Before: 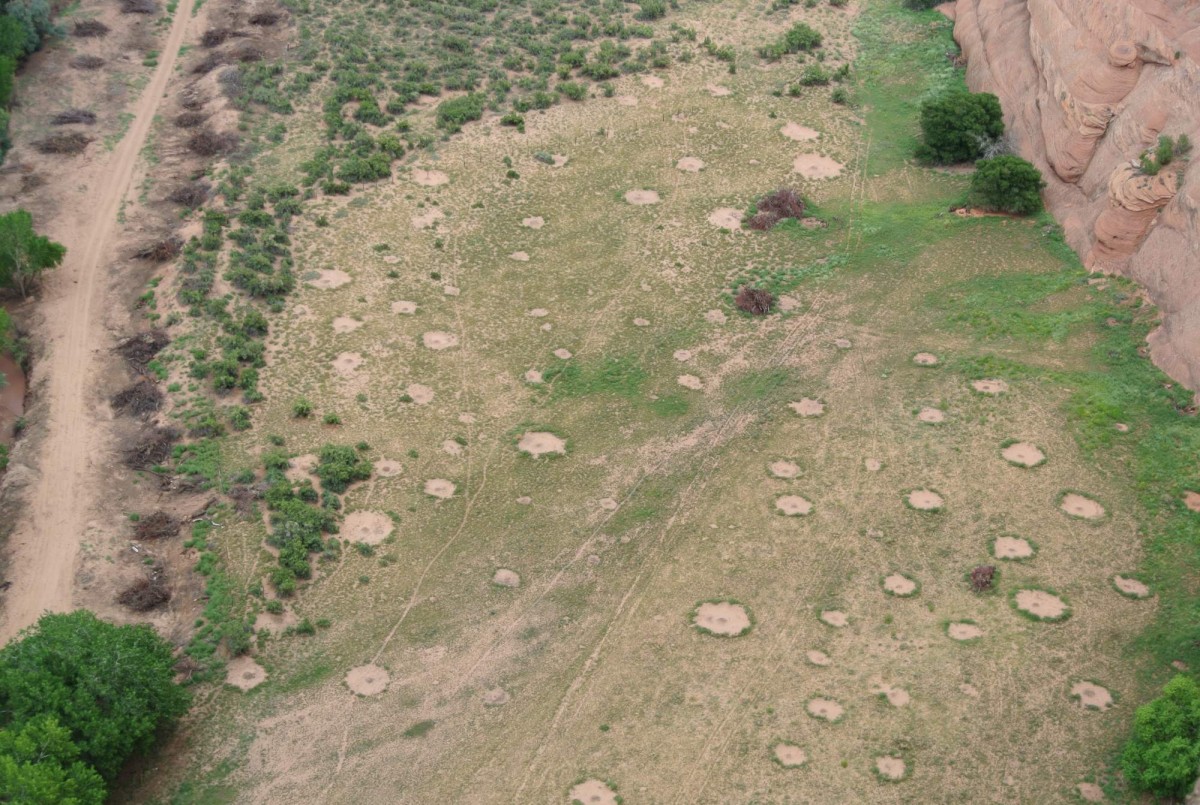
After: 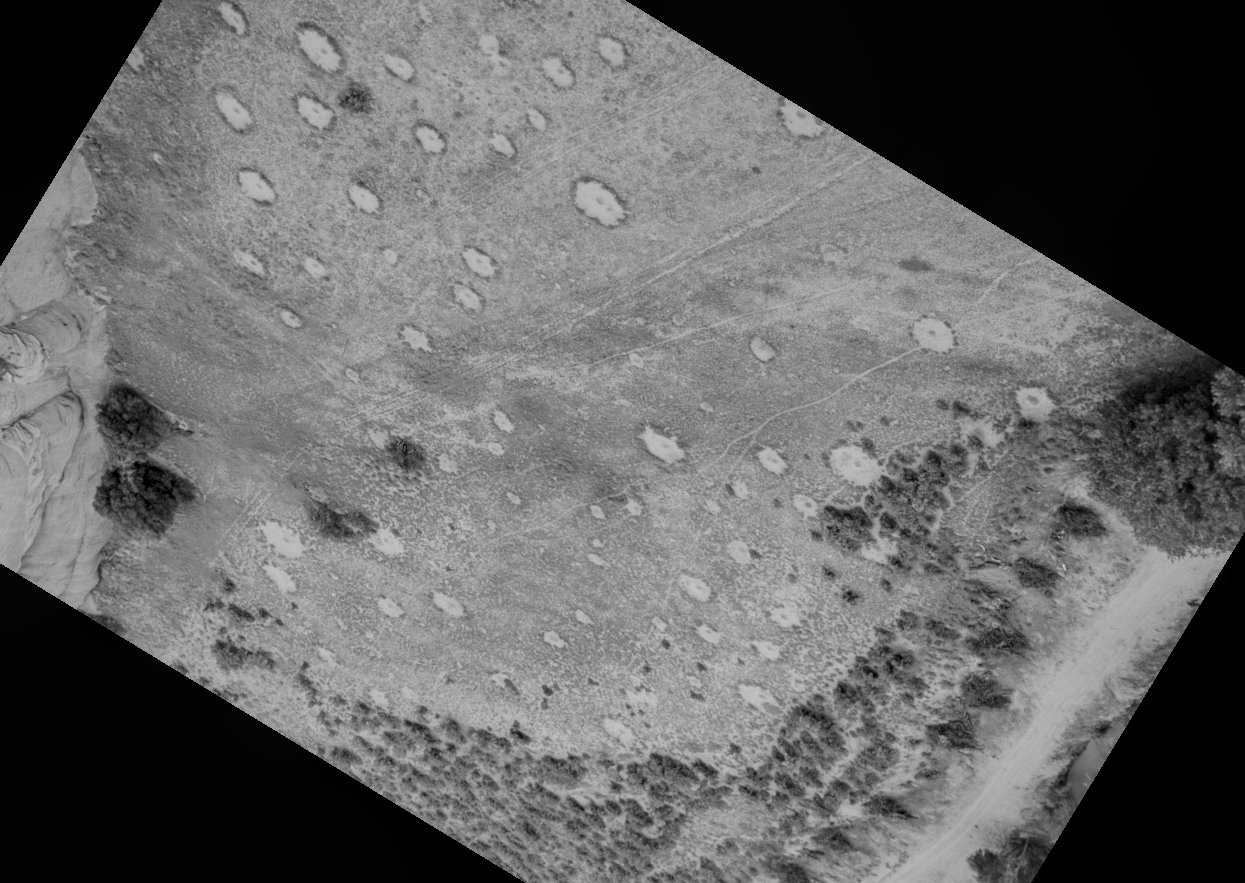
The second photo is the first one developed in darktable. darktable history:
local contrast: on, module defaults
crop and rotate: angle 148.68°, left 9.111%, top 15.603%, right 4.588%, bottom 17.041%
monochrome: on, module defaults
filmic rgb: black relative exposure -7.65 EV, white relative exposure 4.56 EV, hardness 3.61
contrast brightness saturation: contrast 0.04, saturation 0.07
